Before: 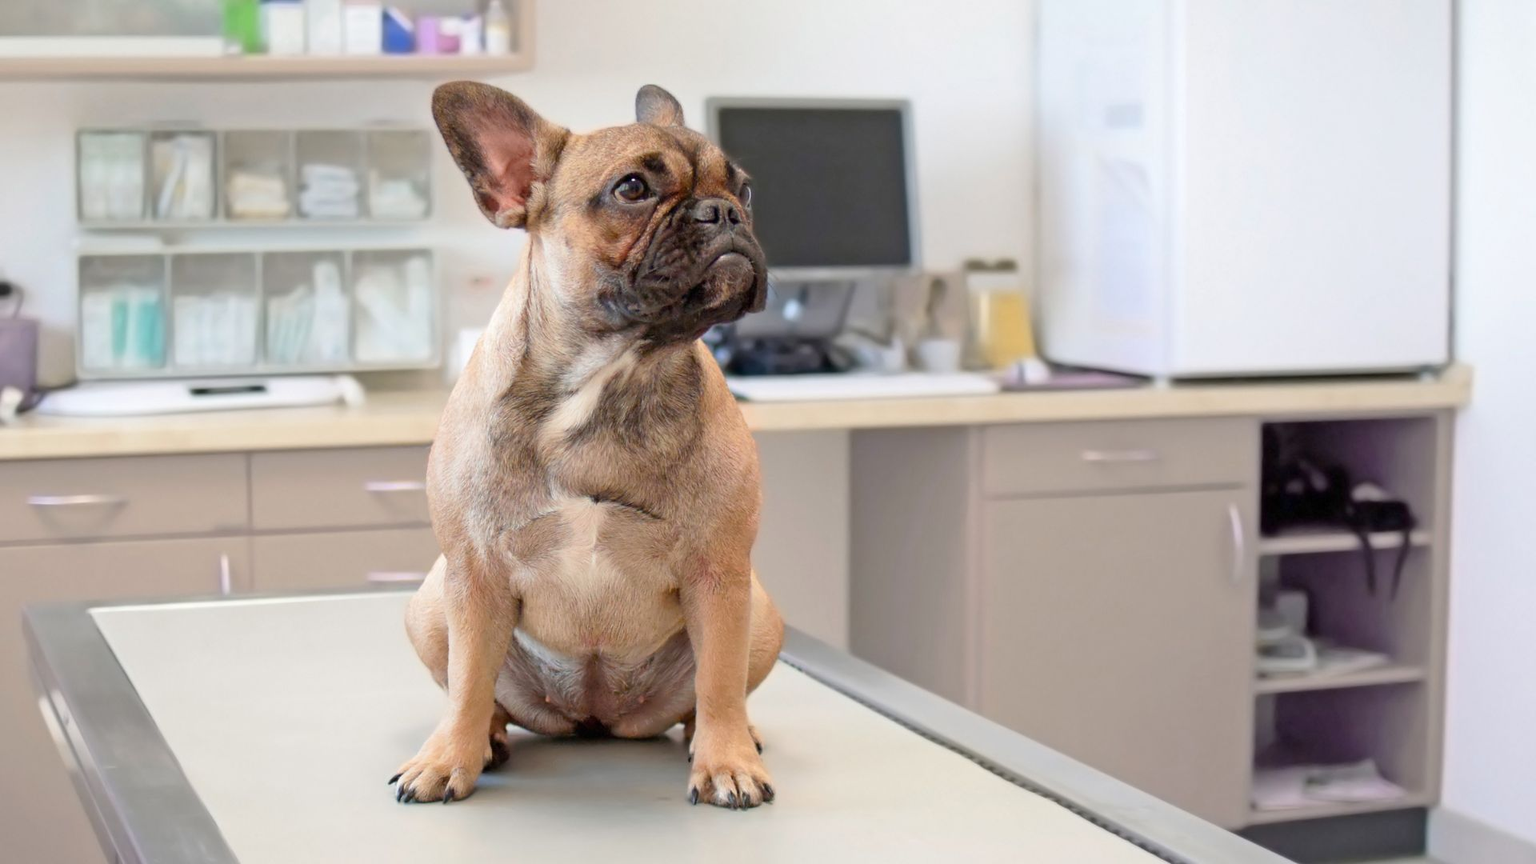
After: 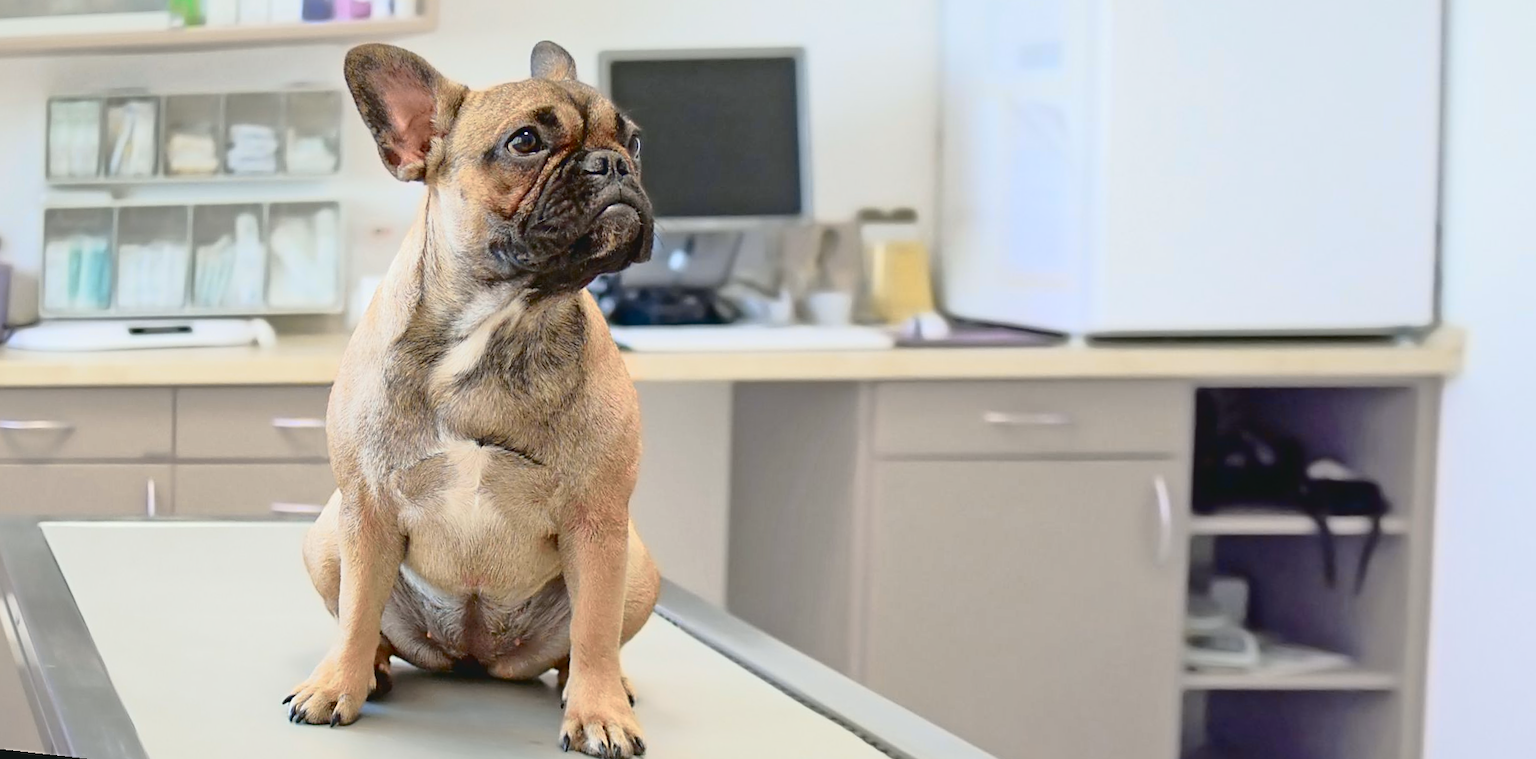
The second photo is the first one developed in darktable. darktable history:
tone curve: curves: ch0 [(0, 0.032) (0.078, 0.052) (0.236, 0.168) (0.43, 0.472) (0.508, 0.566) (0.66, 0.754) (0.79, 0.883) (0.994, 0.974)]; ch1 [(0, 0) (0.161, 0.092) (0.35, 0.33) (0.379, 0.401) (0.456, 0.456) (0.508, 0.501) (0.547, 0.531) (0.573, 0.563) (0.625, 0.602) (0.718, 0.734) (1, 1)]; ch2 [(0, 0) (0.369, 0.427) (0.44, 0.434) (0.502, 0.501) (0.54, 0.537) (0.586, 0.59) (0.621, 0.604) (1, 1)], color space Lab, independent channels, preserve colors none
rotate and perspective: rotation 1.69°, lens shift (vertical) -0.023, lens shift (horizontal) -0.291, crop left 0.025, crop right 0.988, crop top 0.092, crop bottom 0.842
shadows and highlights: on, module defaults
sharpen: on, module defaults
